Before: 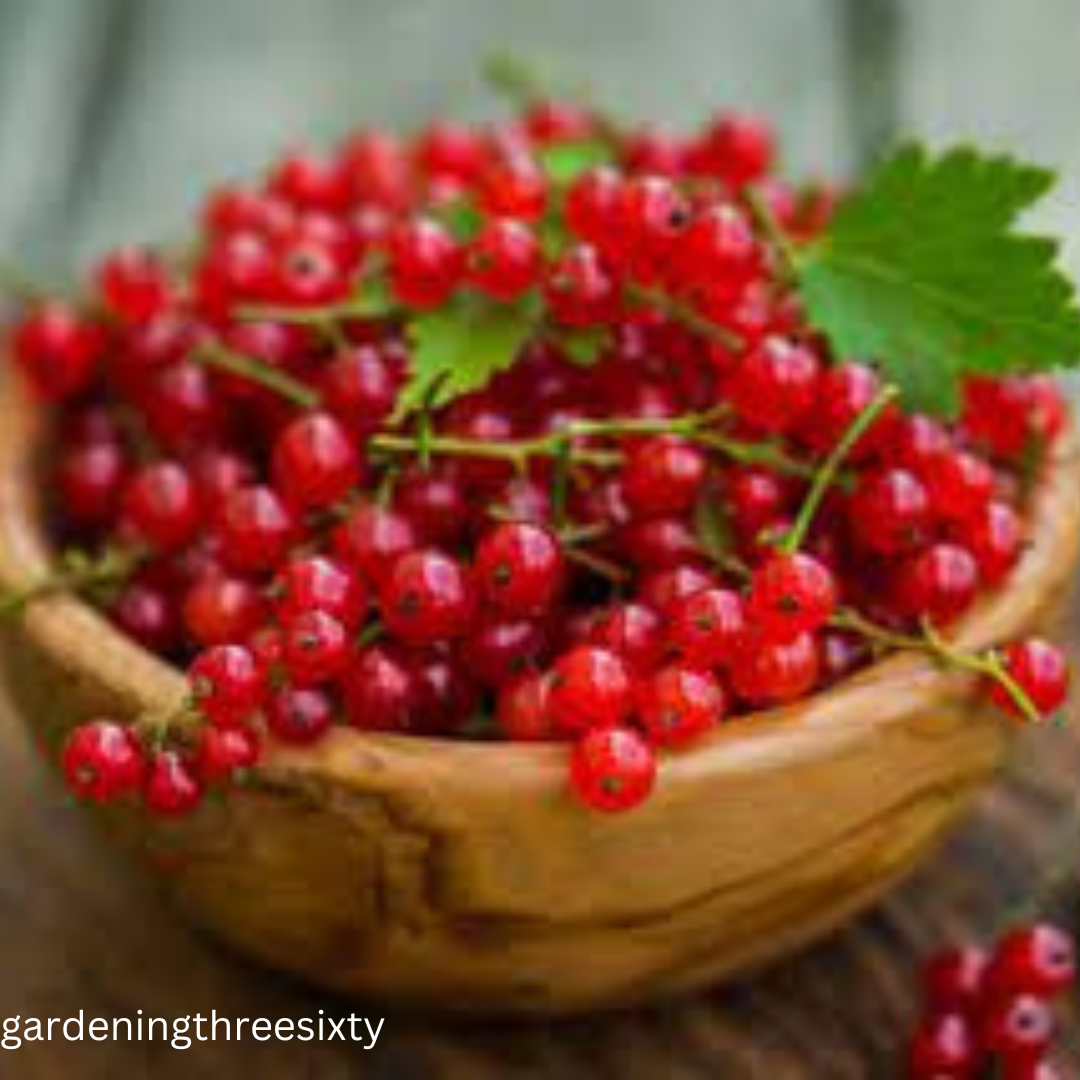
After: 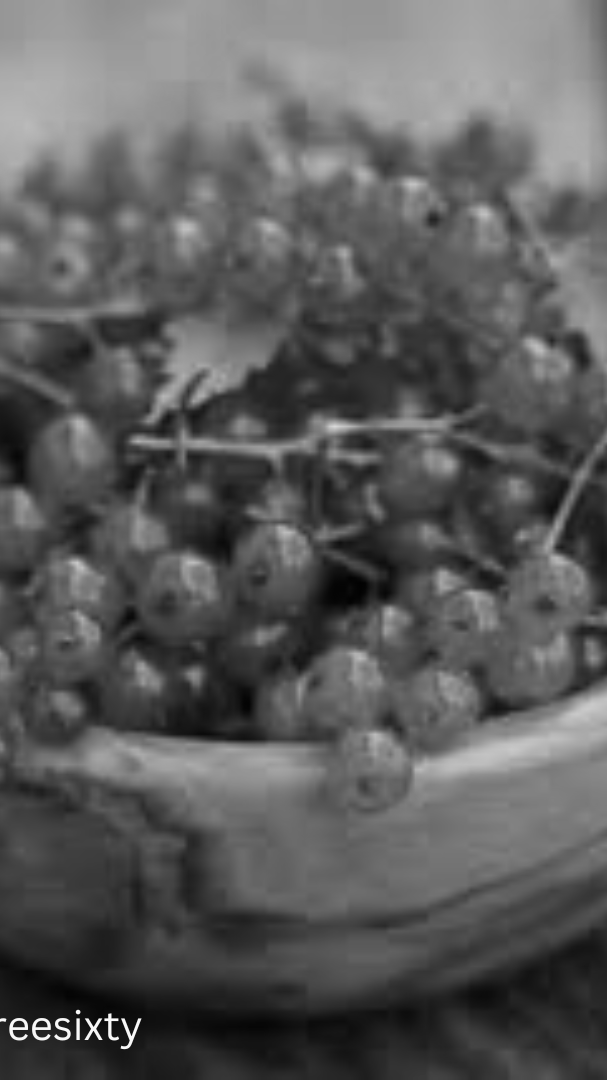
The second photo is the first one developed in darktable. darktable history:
crop and rotate: left 22.516%, right 21.234%
monochrome: a -35.87, b 49.73, size 1.7
velvia: strength 75%
